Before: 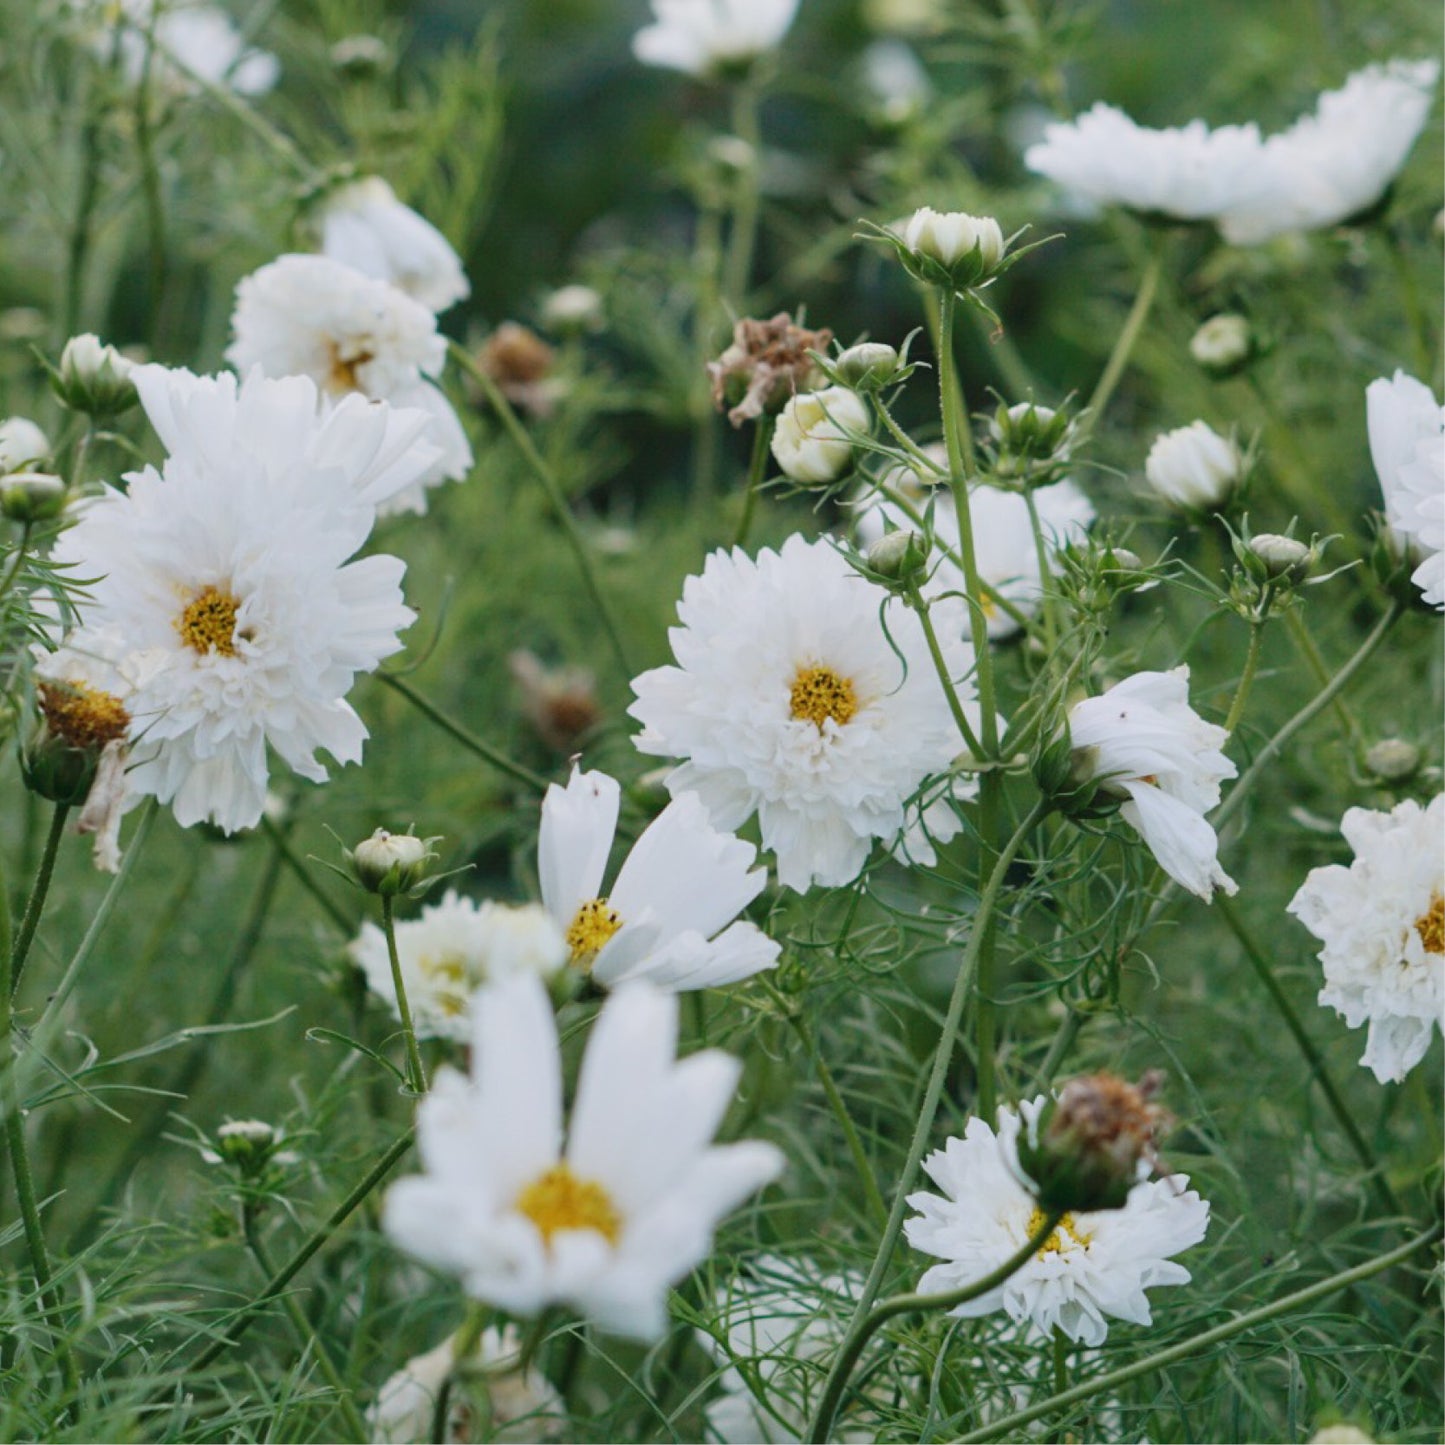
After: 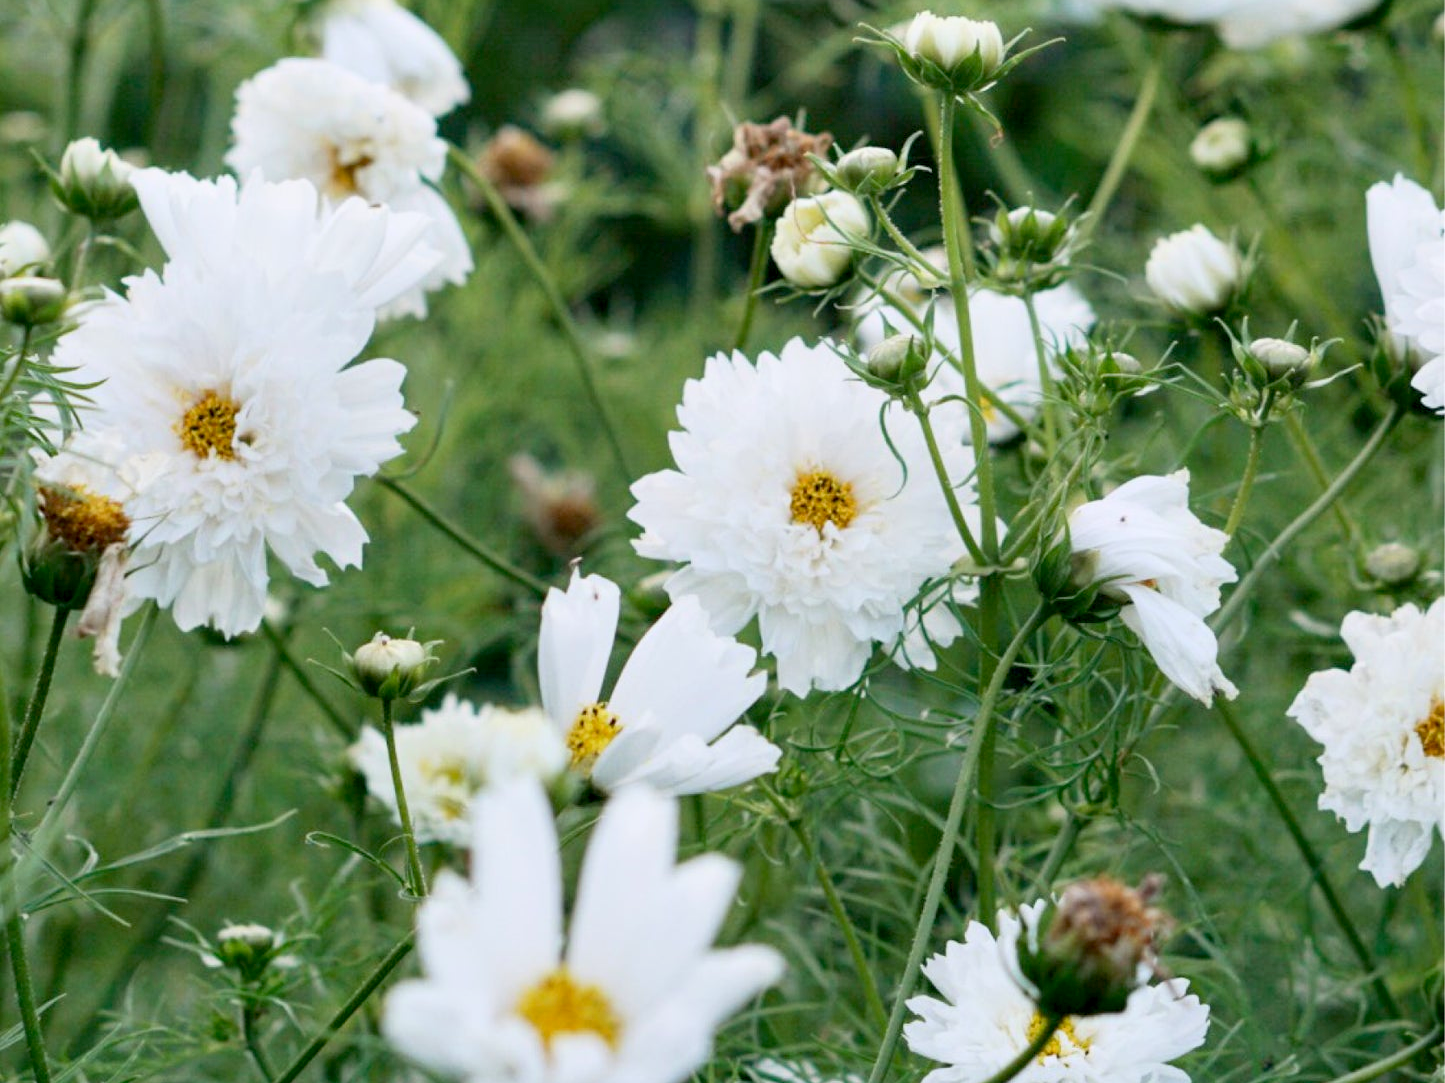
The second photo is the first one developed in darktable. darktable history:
exposure: black level correction 0.01, exposure 0.015 EV, compensate highlight preservation false
crop: top 13.62%, bottom 11.394%
base curve: curves: ch0 [(0, 0) (0.688, 0.865) (1, 1)]
